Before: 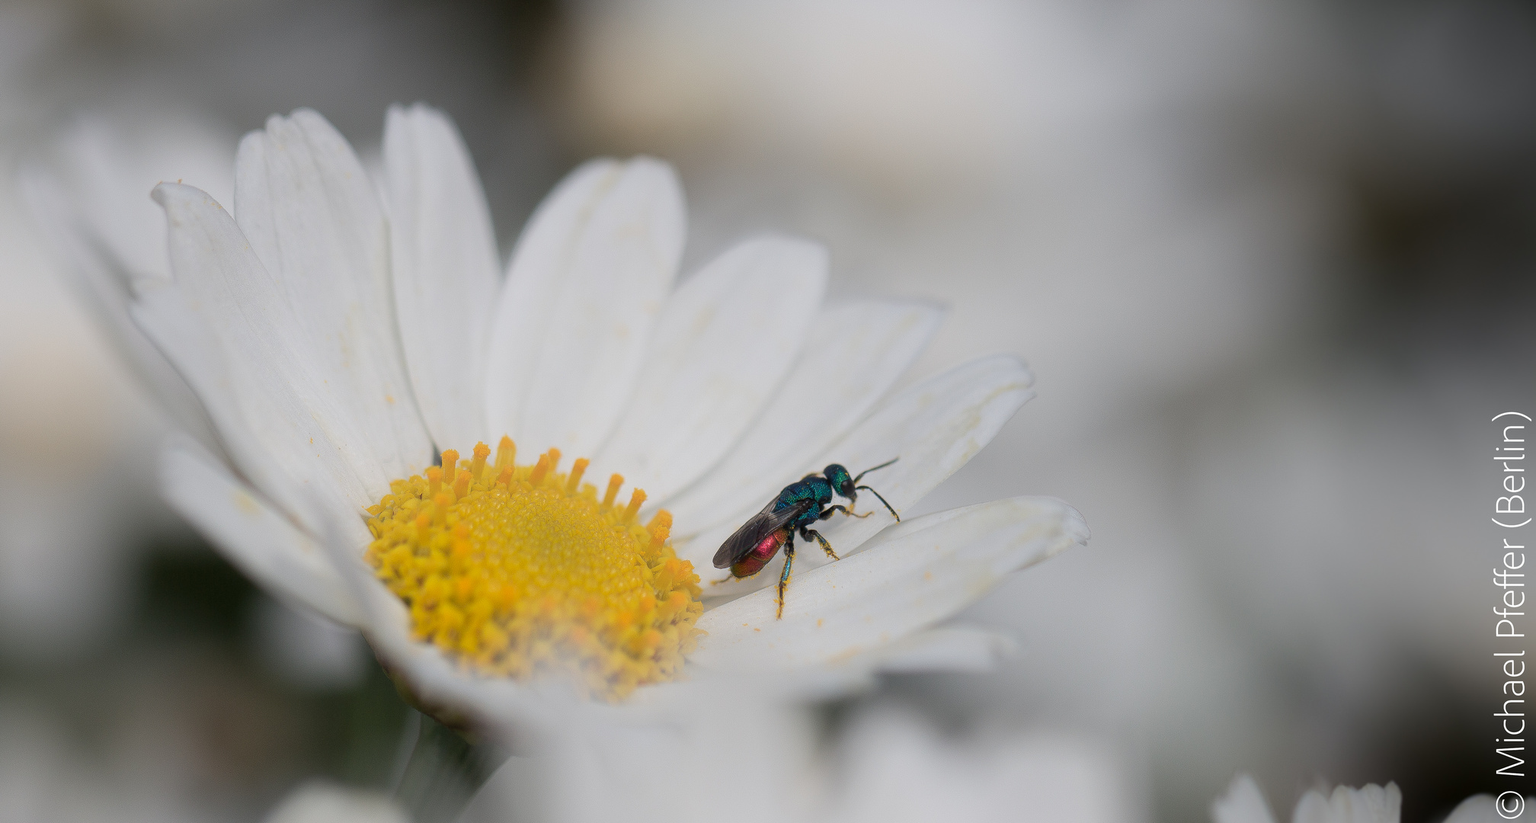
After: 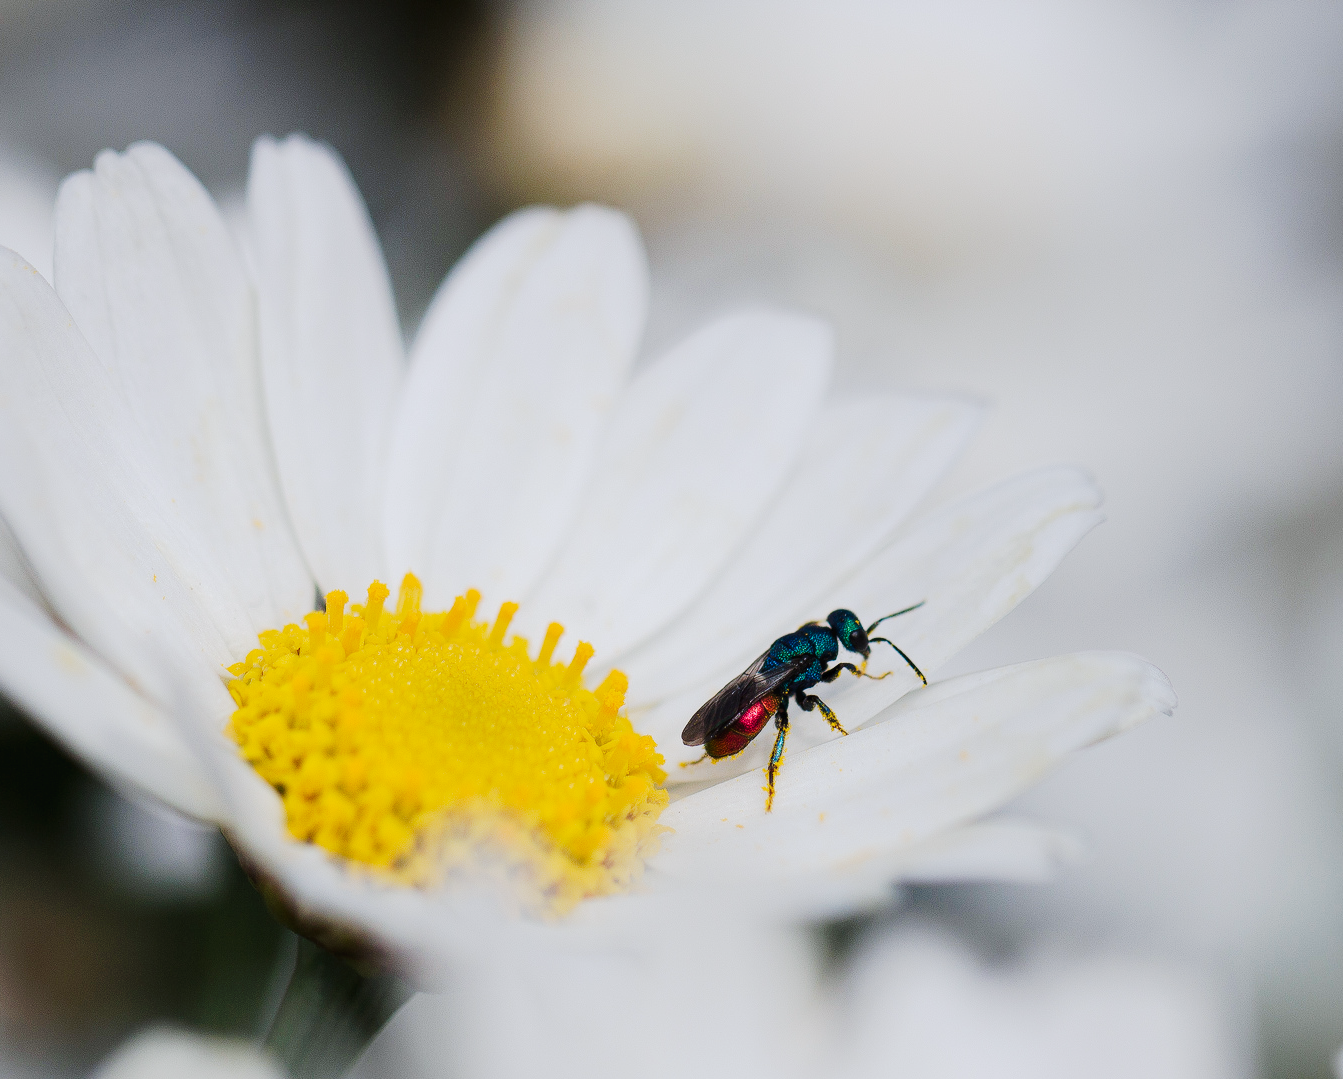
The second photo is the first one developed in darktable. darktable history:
crop and rotate: left 12.648%, right 20.685%
tone curve: curves: ch0 [(0, 0) (0.003, 0.017) (0.011, 0.017) (0.025, 0.017) (0.044, 0.019) (0.069, 0.03) (0.1, 0.046) (0.136, 0.066) (0.177, 0.104) (0.224, 0.151) (0.277, 0.231) (0.335, 0.321) (0.399, 0.454) (0.468, 0.567) (0.543, 0.674) (0.623, 0.763) (0.709, 0.82) (0.801, 0.872) (0.898, 0.934) (1, 1)], preserve colors none
white balance: red 0.98, blue 1.034
haze removal: compatibility mode true, adaptive false
